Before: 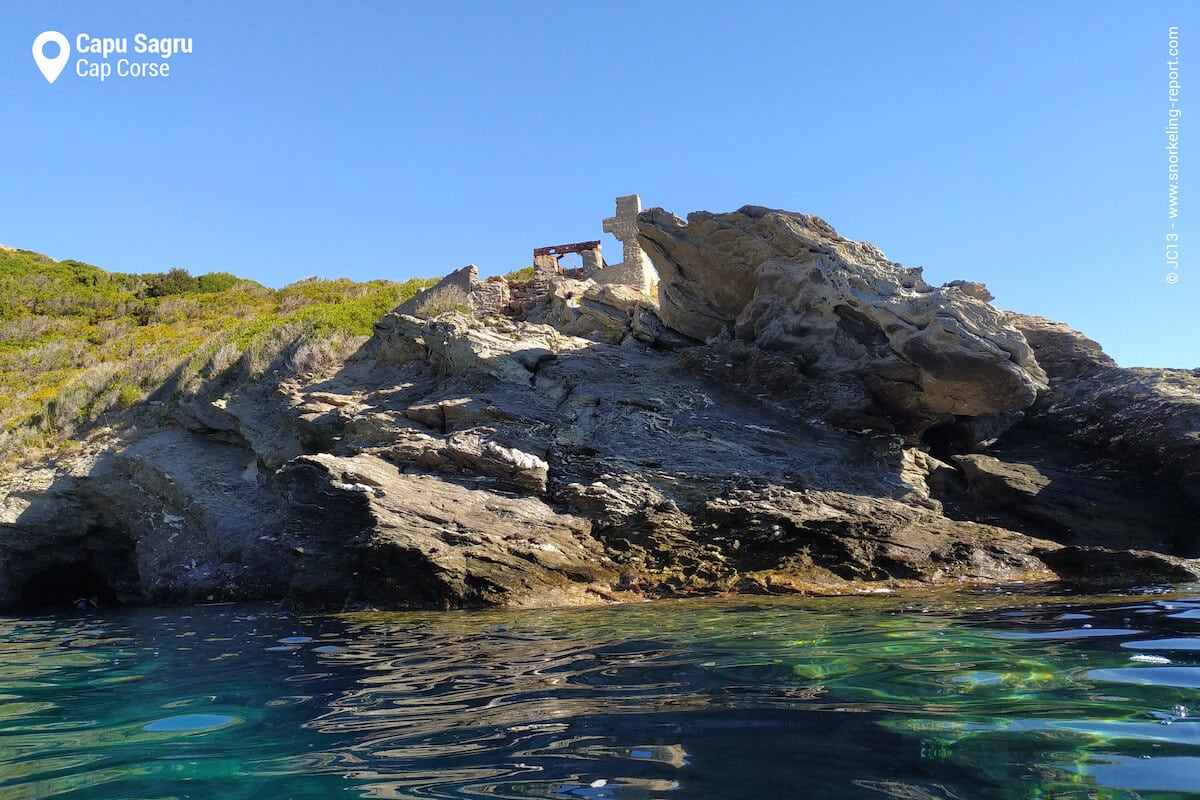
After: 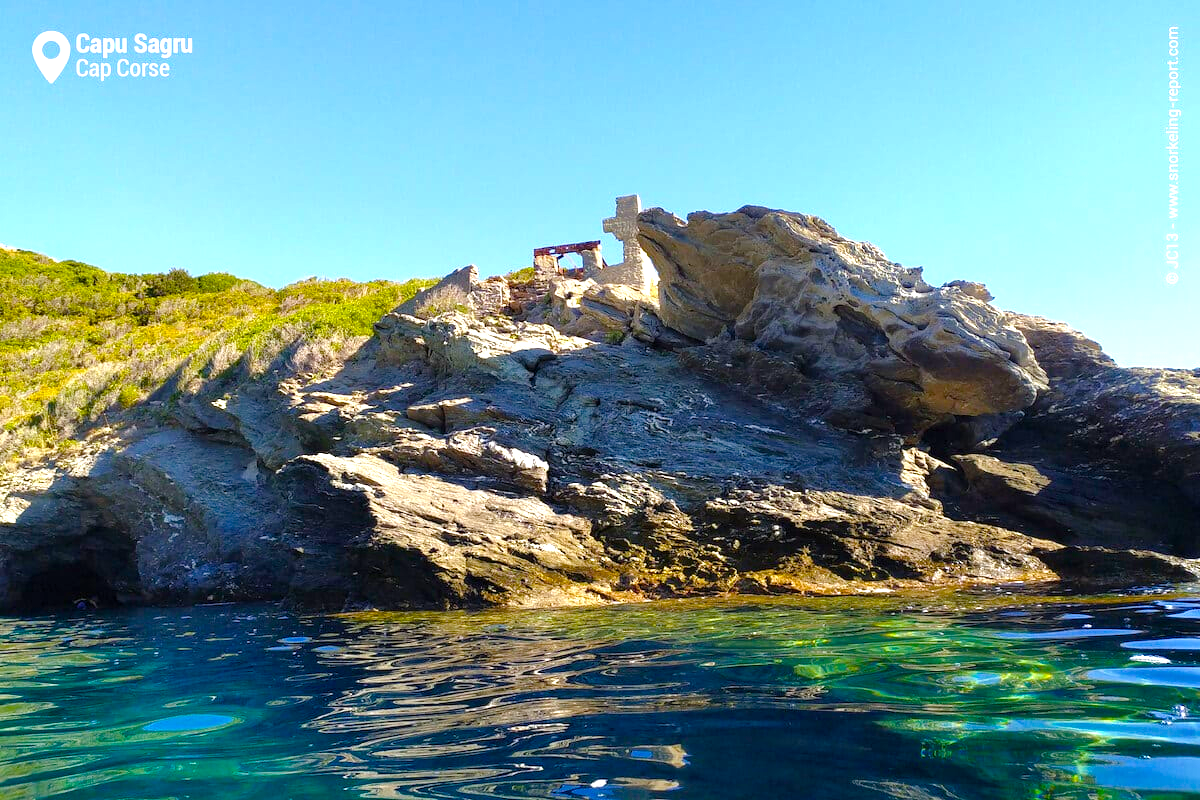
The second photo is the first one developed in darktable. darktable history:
white balance: emerald 1
color balance rgb: linear chroma grading › shadows -2.2%, linear chroma grading › highlights -15%, linear chroma grading › global chroma -10%, linear chroma grading › mid-tones -10%, perceptual saturation grading › global saturation 45%, perceptual saturation grading › highlights -50%, perceptual saturation grading › shadows 30%, perceptual brilliance grading › global brilliance 18%, global vibrance 45%
levels: levels [0, 0.476, 0.951]
